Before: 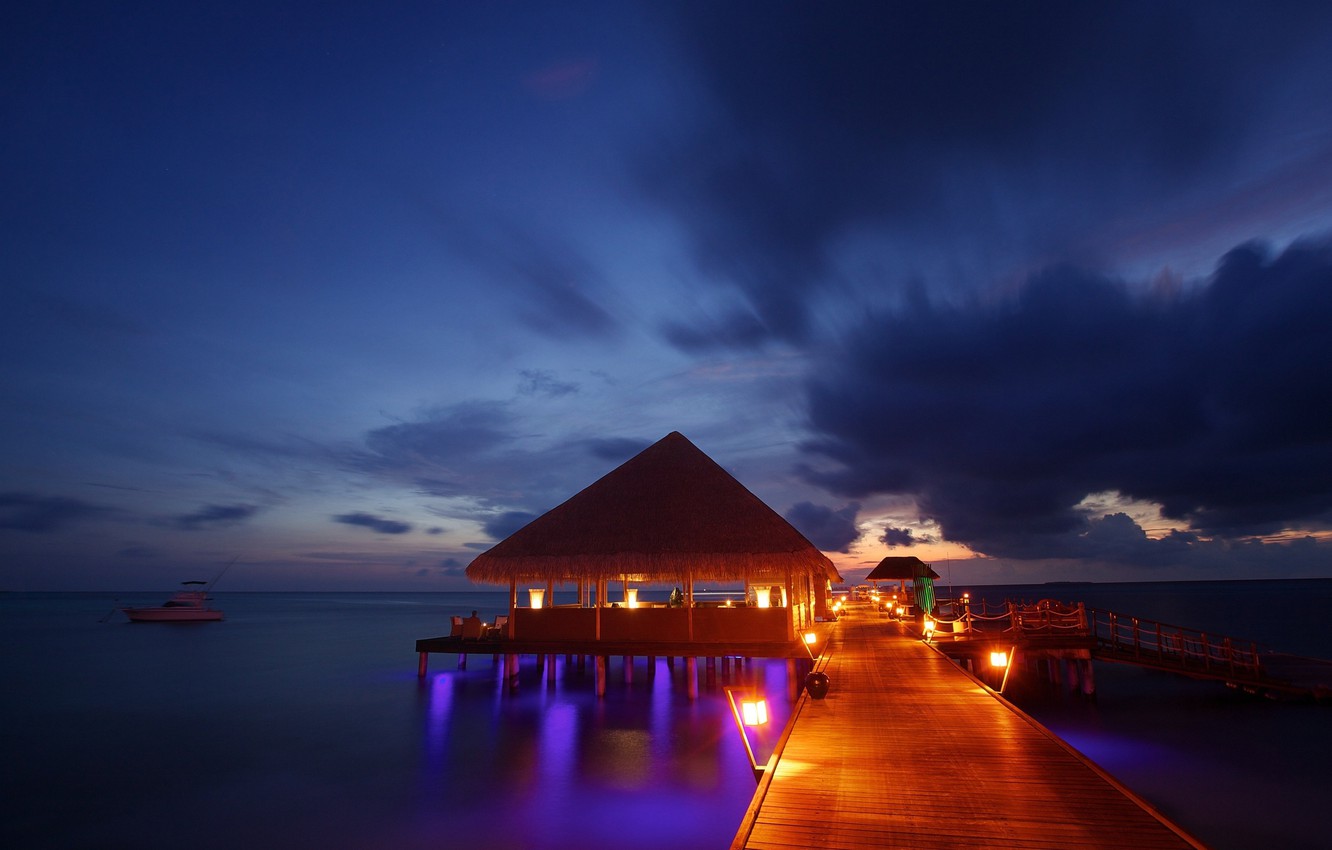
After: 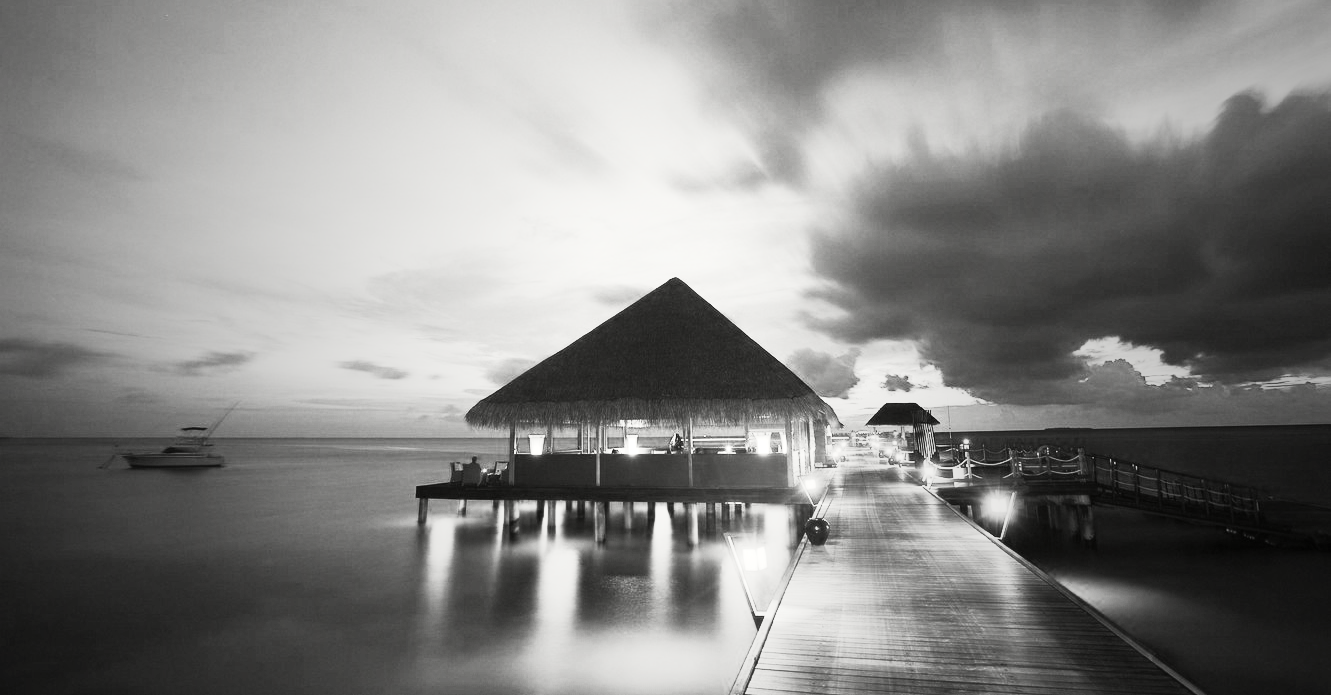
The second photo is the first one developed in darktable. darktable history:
color balance rgb: perceptual saturation grading › global saturation 30.566%
crop and rotate: top 18.233%
contrast brightness saturation: contrast 0.415, brightness 0.555, saturation -0.196
tone curve: curves: ch0 [(0, 0) (0.059, 0.027) (0.178, 0.105) (0.292, 0.233) (0.485, 0.472) (0.837, 0.887) (1, 0.983)]; ch1 [(0, 0) (0.23, 0.166) (0.34, 0.298) (0.371, 0.334) (0.435, 0.413) (0.477, 0.469) (0.499, 0.498) (0.534, 0.551) (0.56, 0.585) (0.754, 0.801) (1, 1)]; ch2 [(0, 0) (0.431, 0.414) (0.498, 0.503) (0.524, 0.531) (0.568, 0.567) (0.6, 0.597) (0.65, 0.651) (0.752, 0.764) (1, 1)], color space Lab, independent channels, preserve colors none
exposure: black level correction 0, exposure 1.2 EV, compensate exposure bias true, compensate highlight preservation false
color calibration: output gray [0.246, 0.254, 0.501, 0], x 0.371, y 0.377, temperature 4300.4 K
vignetting: fall-off start 19.02%, fall-off radius 136.73%, width/height ratio 0.624, shape 0.587, unbound false
